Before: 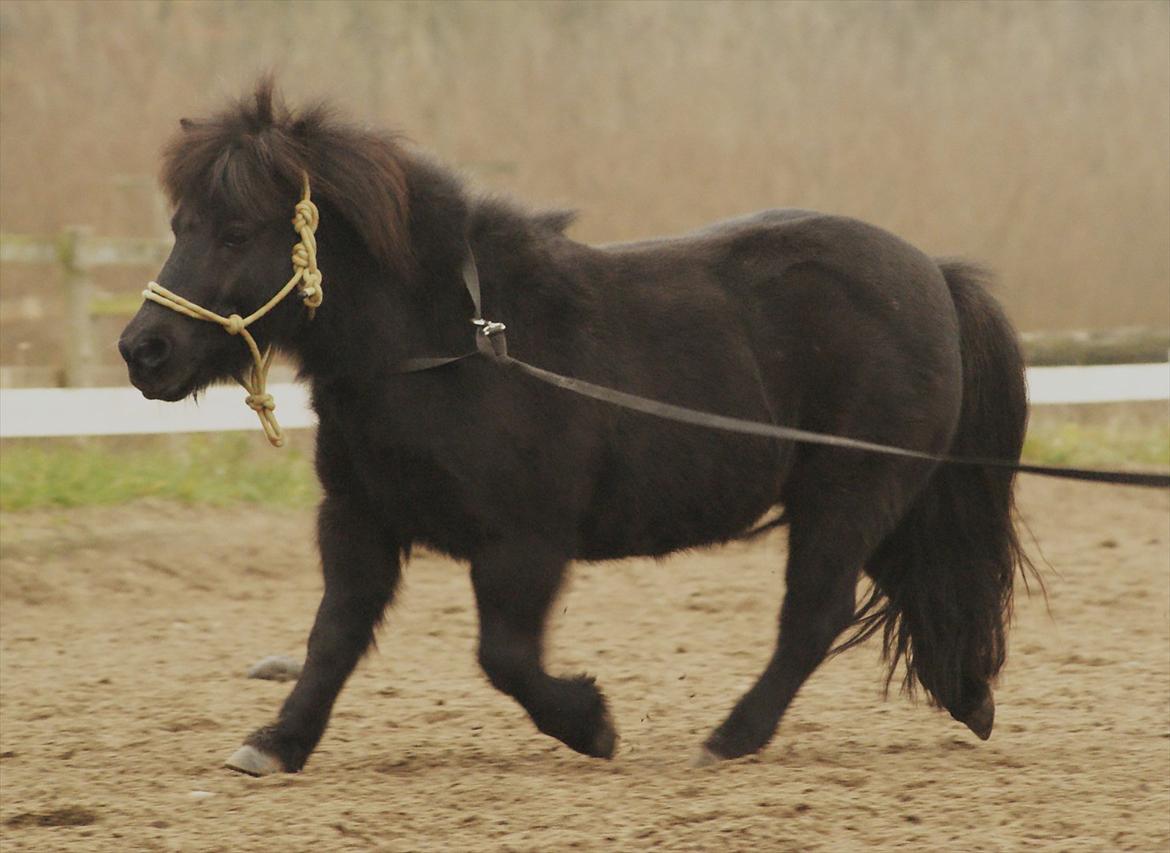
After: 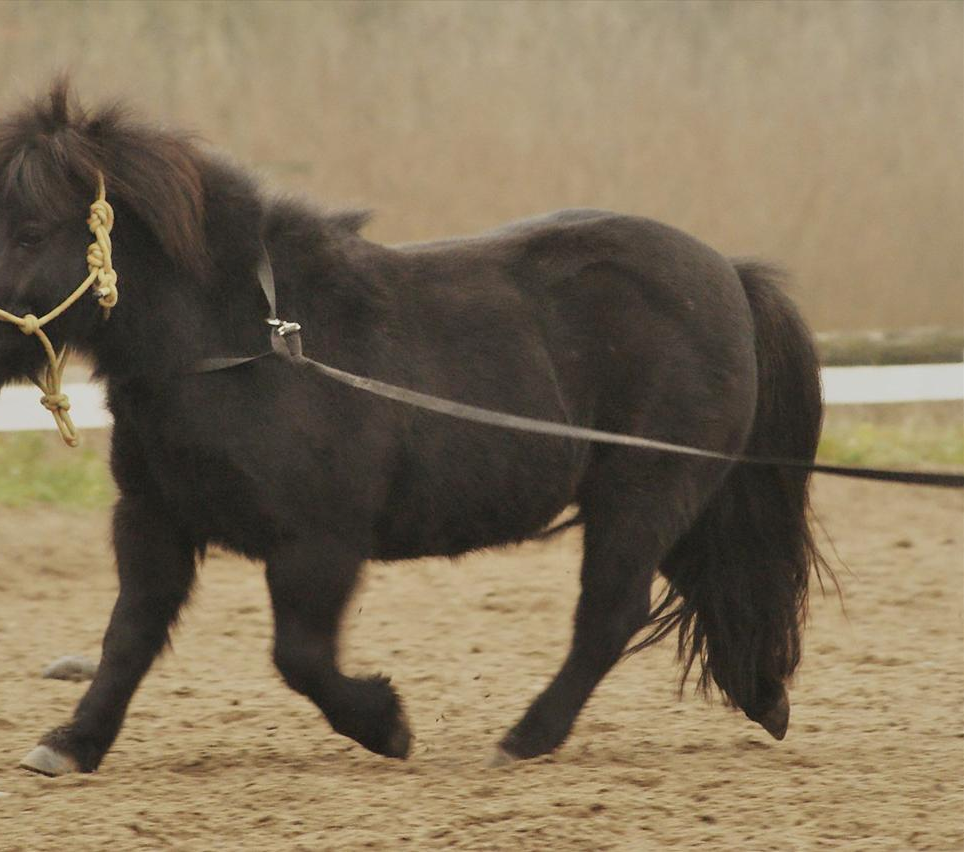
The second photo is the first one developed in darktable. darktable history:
shadows and highlights: shadows 52.34, highlights -28.23, soften with gaussian
crop: left 17.582%, bottom 0.031%
